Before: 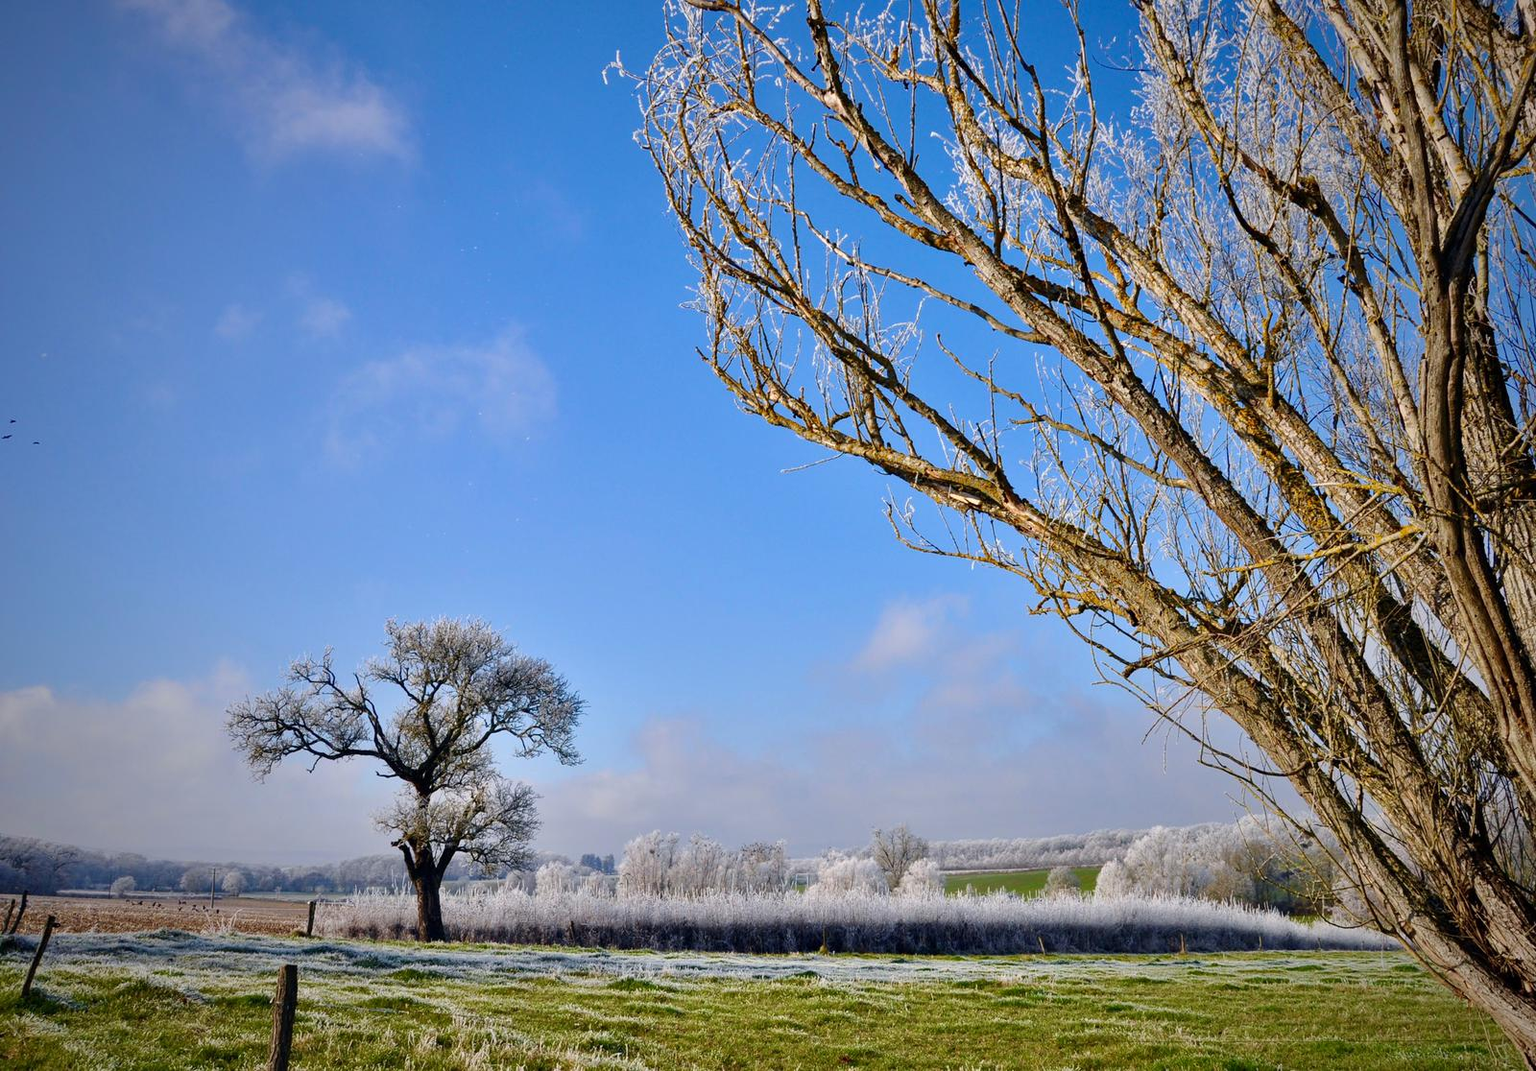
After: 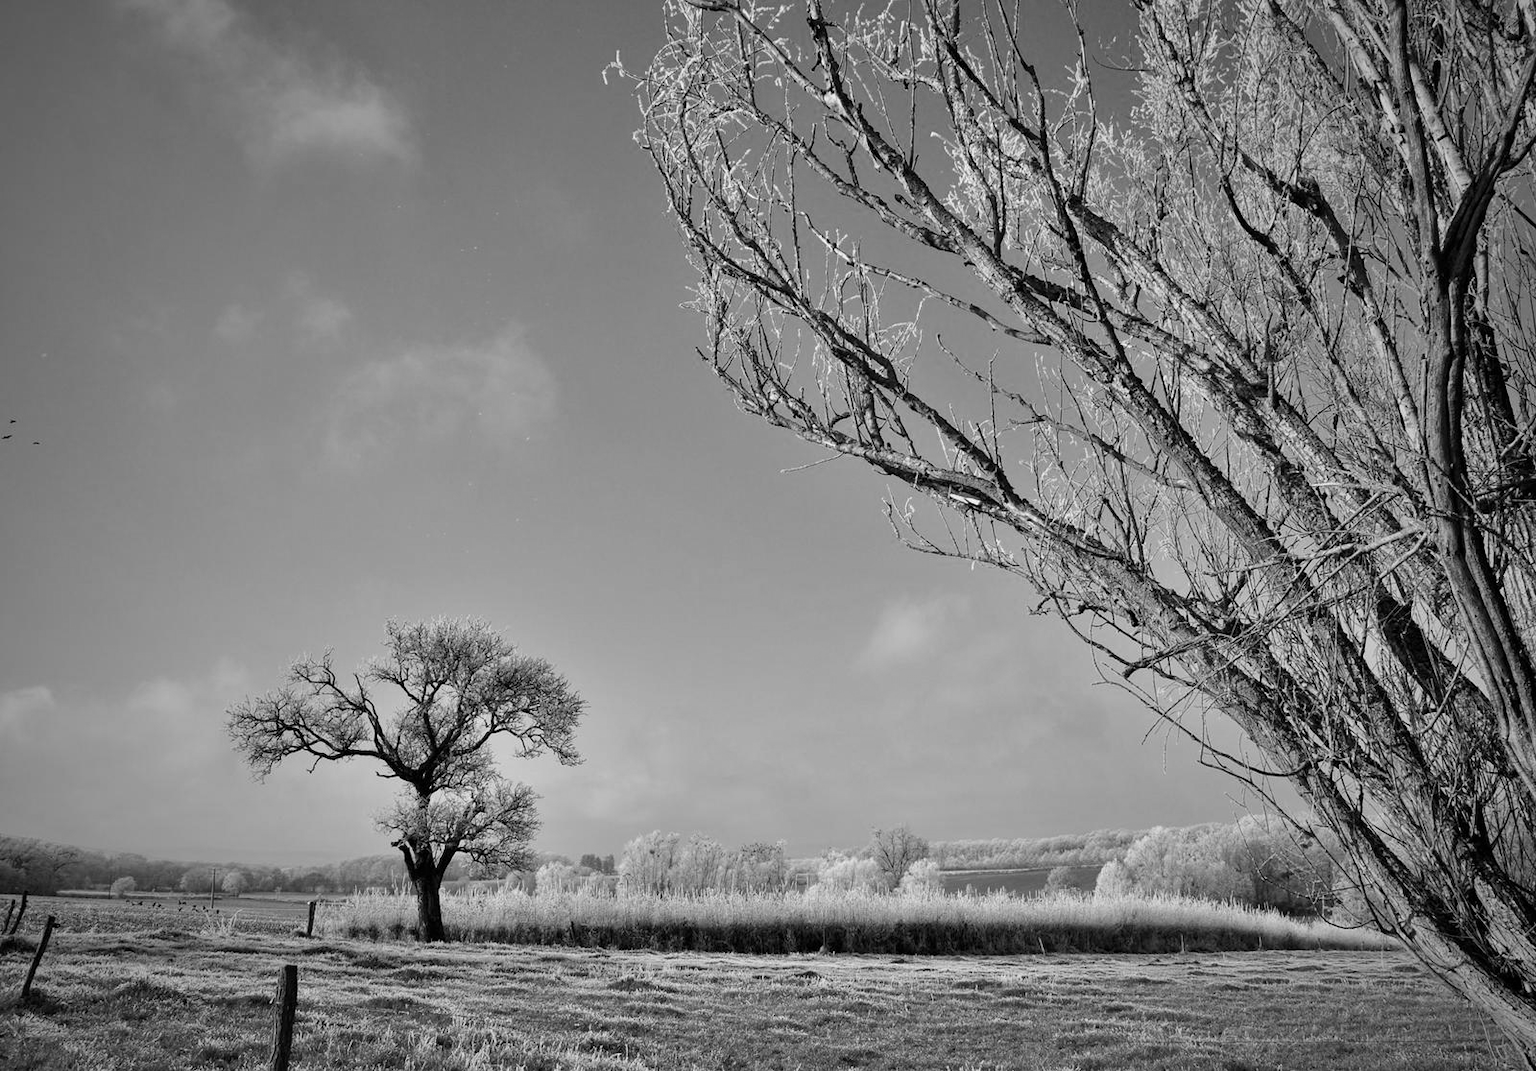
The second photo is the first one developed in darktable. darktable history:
monochrome: on, module defaults
color balance rgb: linear chroma grading › global chroma 15%, perceptual saturation grading › global saturation 30%
